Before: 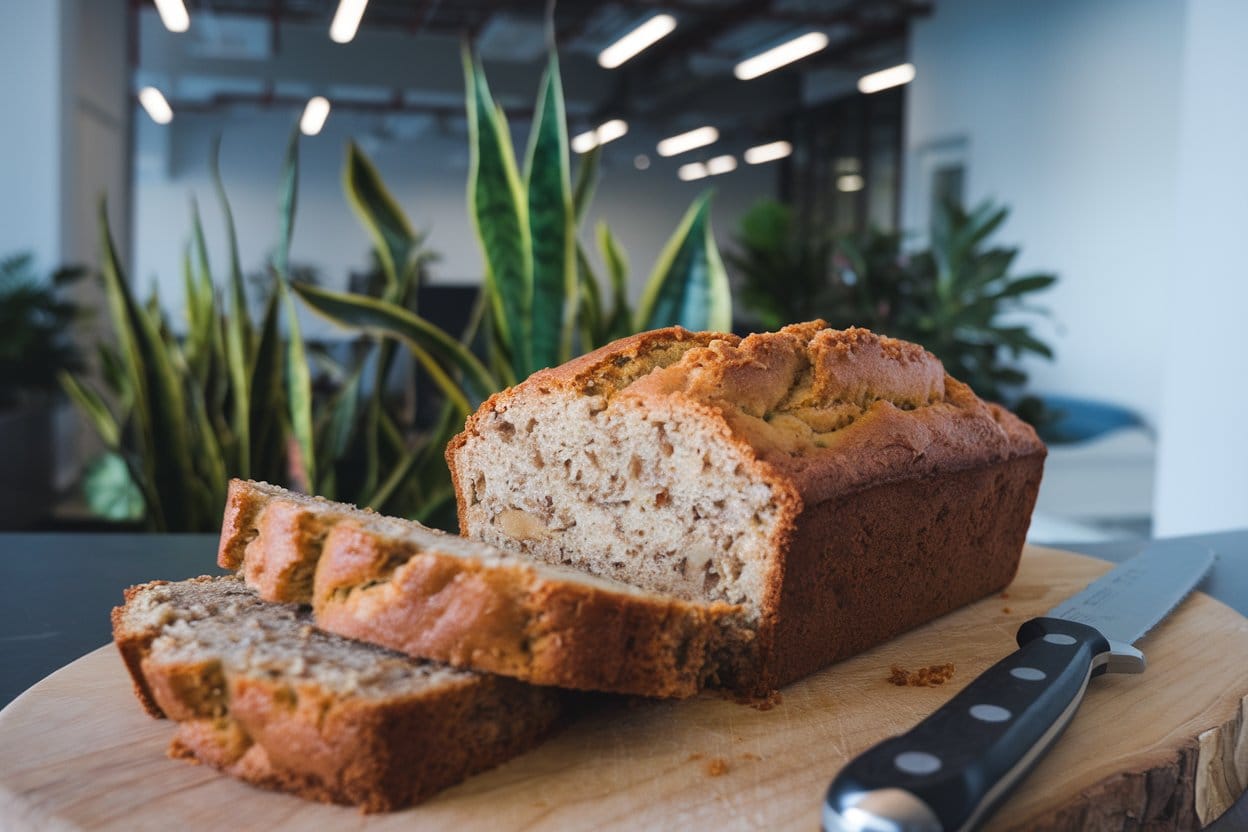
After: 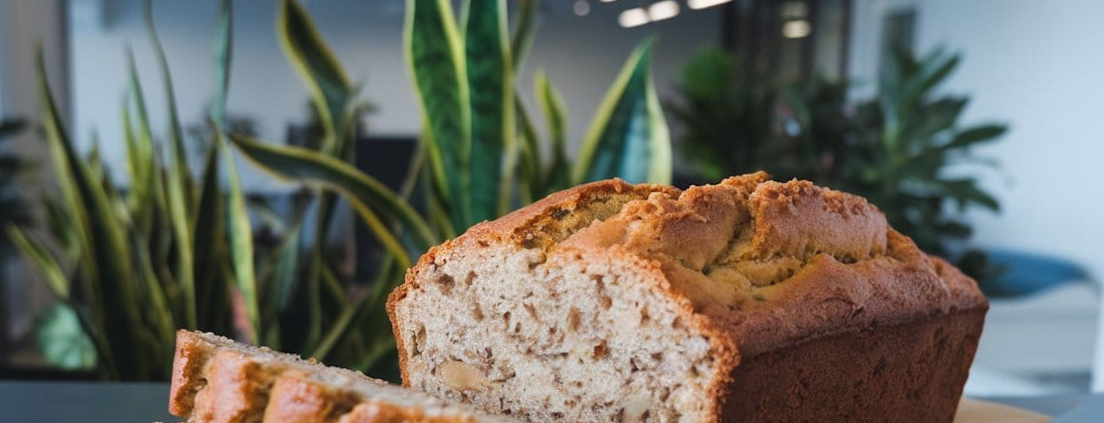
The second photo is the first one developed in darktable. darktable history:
rotate and perspective: rotation 0.074°, lens shift (vertical) 0.096, lens shift (horizontal) -0.041, crop left 0.043, crop right 0.952, crop top 0.024, crop bottom 0.979
crop: left 1.744%, top 19.225%, right 5.069%, bottom 28.357%
